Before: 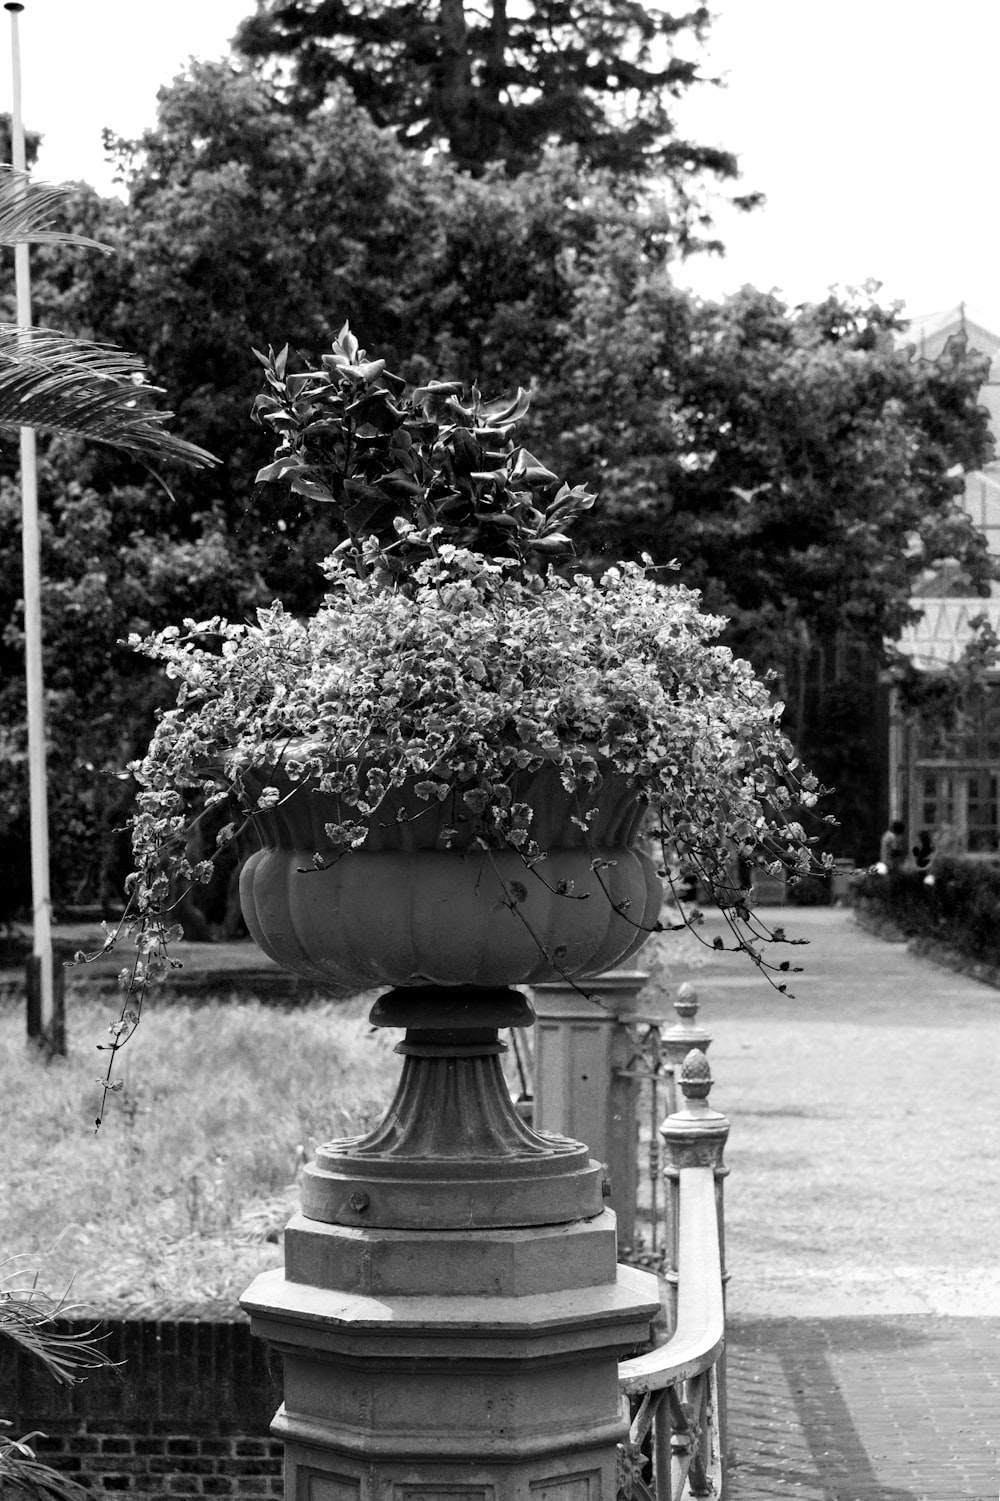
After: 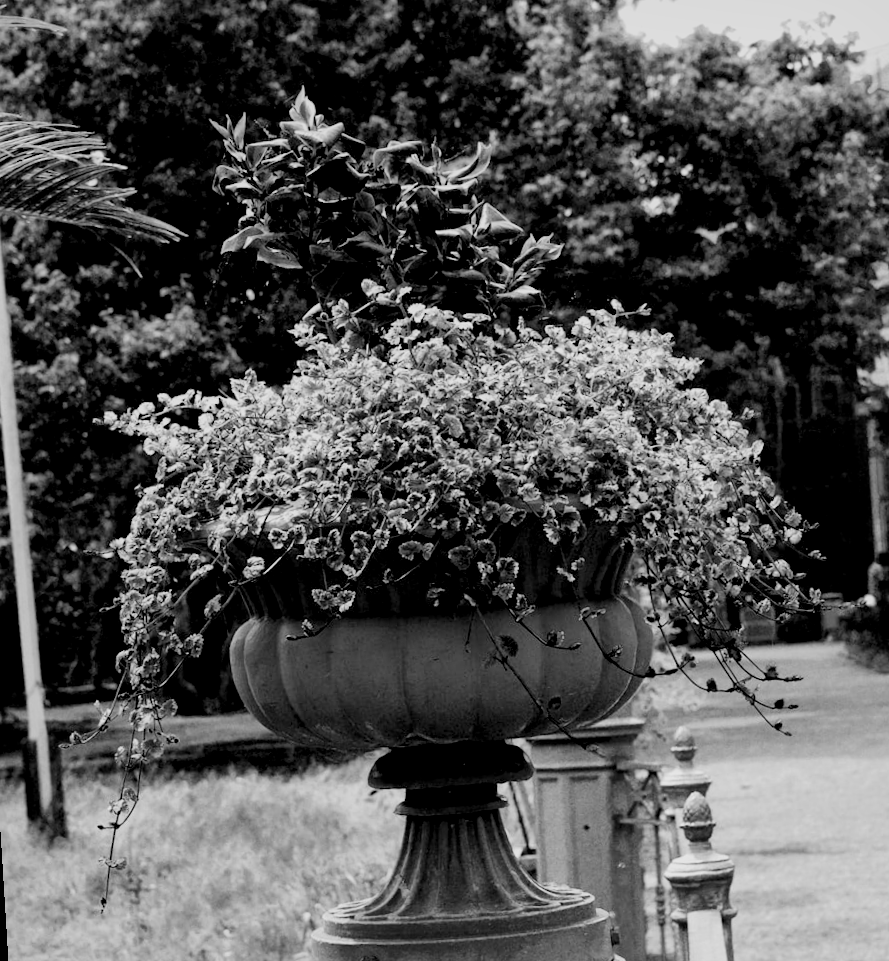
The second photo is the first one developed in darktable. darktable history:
filmic rgb: black relative exposure -7.65 EV, white relative exposure 4.56 EV, hardness 3.61
local contrast: mode bilateral grid, contrast 25, coarseness 60, detail 151%, midtone range 0.2
rotate and perspective: rotation -3.52°, crop left 0.036, crop right 0.964, crop top 0.081, crop bottom 0.919
crop and rotate: left 2.425%, top 11.305%, right 9.6%, bottom 15.08%
